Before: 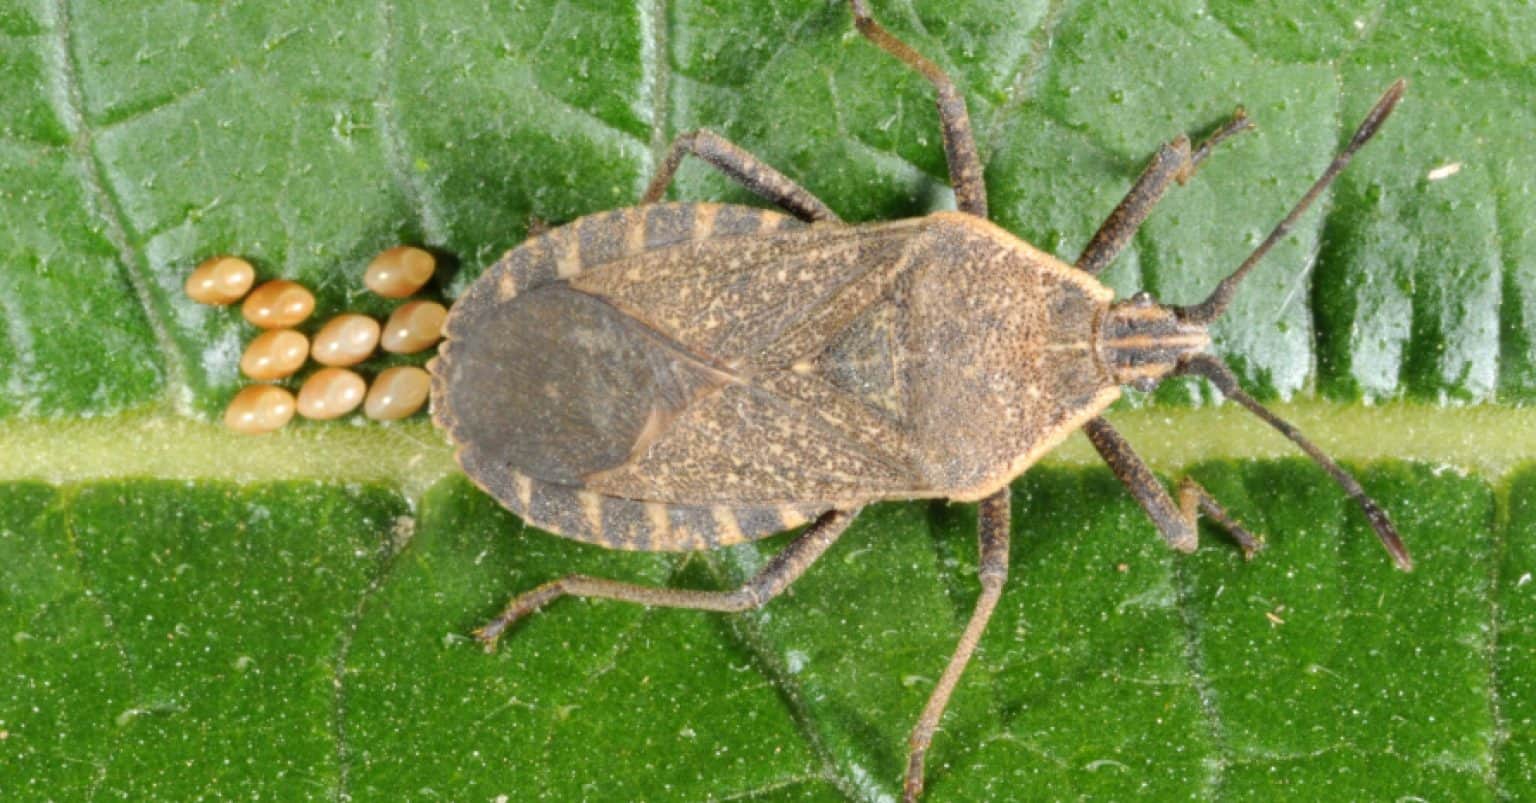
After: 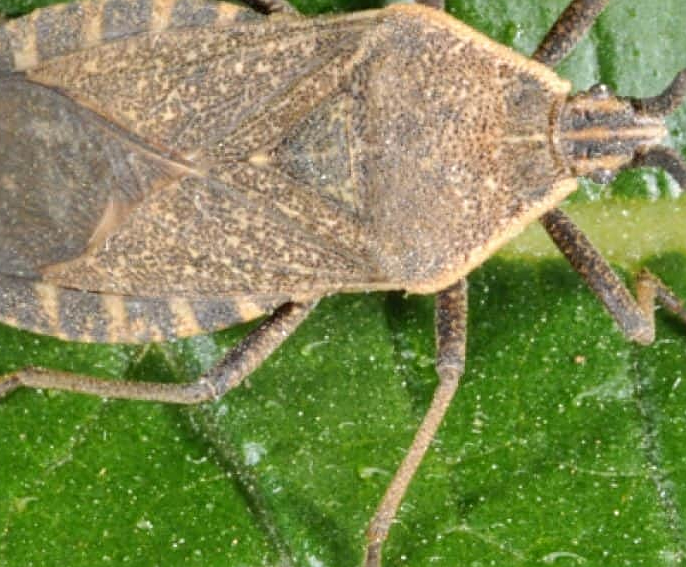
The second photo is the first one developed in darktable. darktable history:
tone equalizer: edges refinement/feathering 500, mask exposure compensation -1.57 EV, preserve details no
sharpen: on, module defaults
crop: left 35.373%, top 25.917%, right 19.937%, bottom 3.389%
